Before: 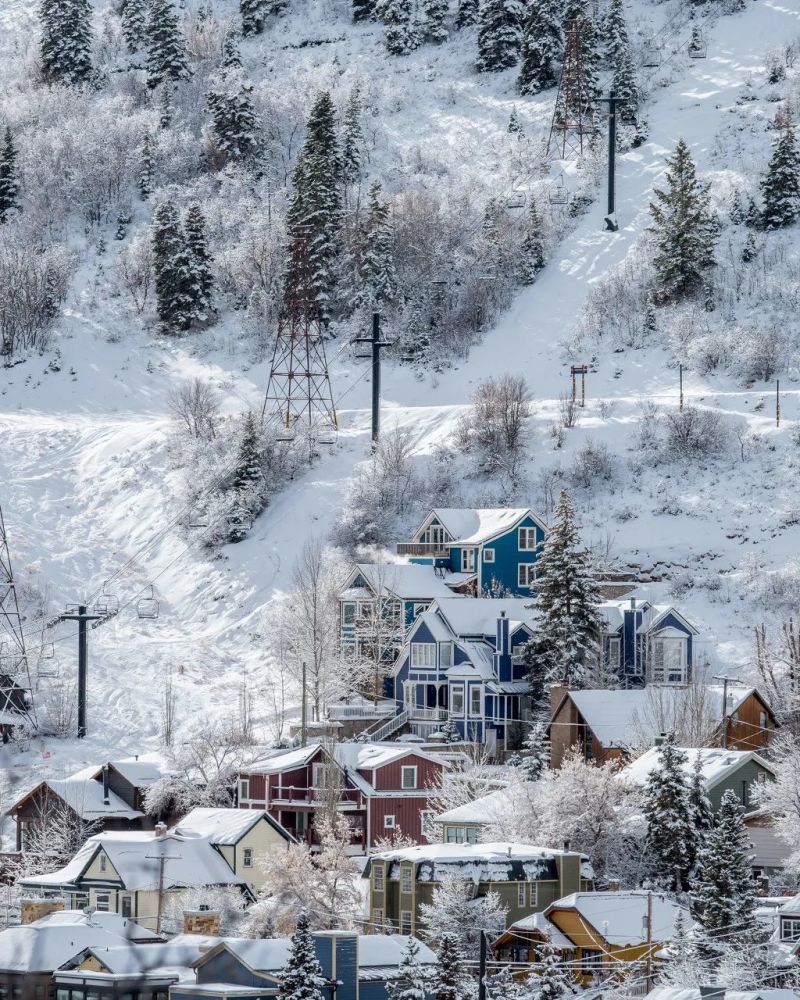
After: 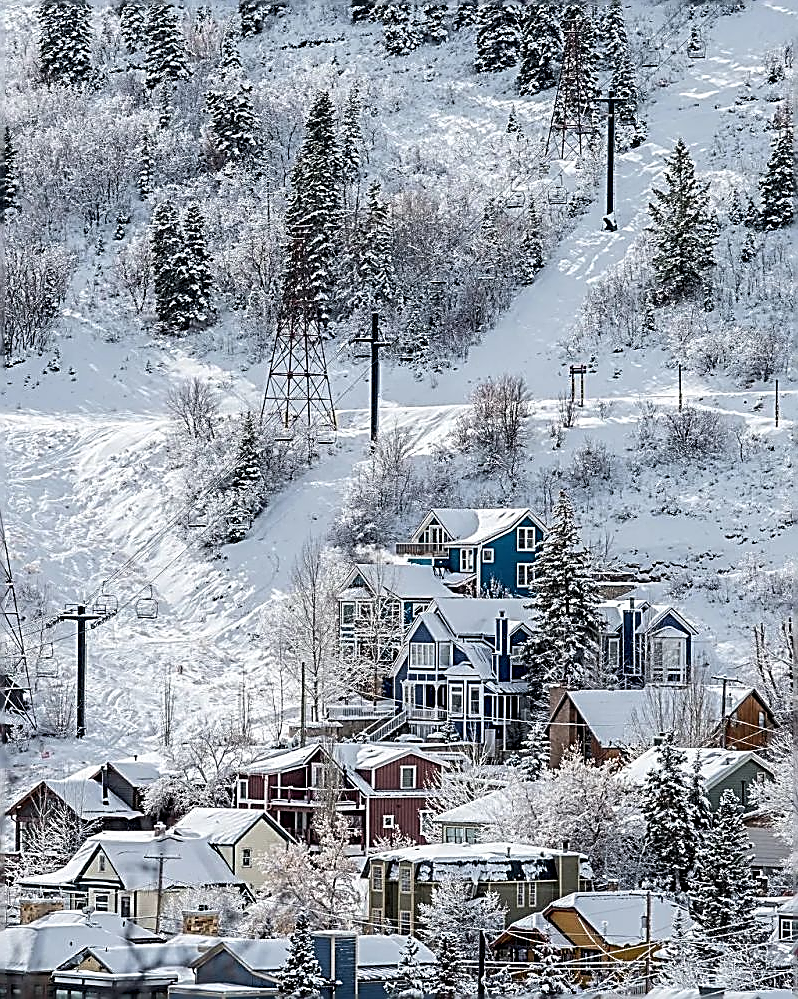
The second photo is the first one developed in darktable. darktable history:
sharpen: amount 2
crop and rotate: left 0.126%
